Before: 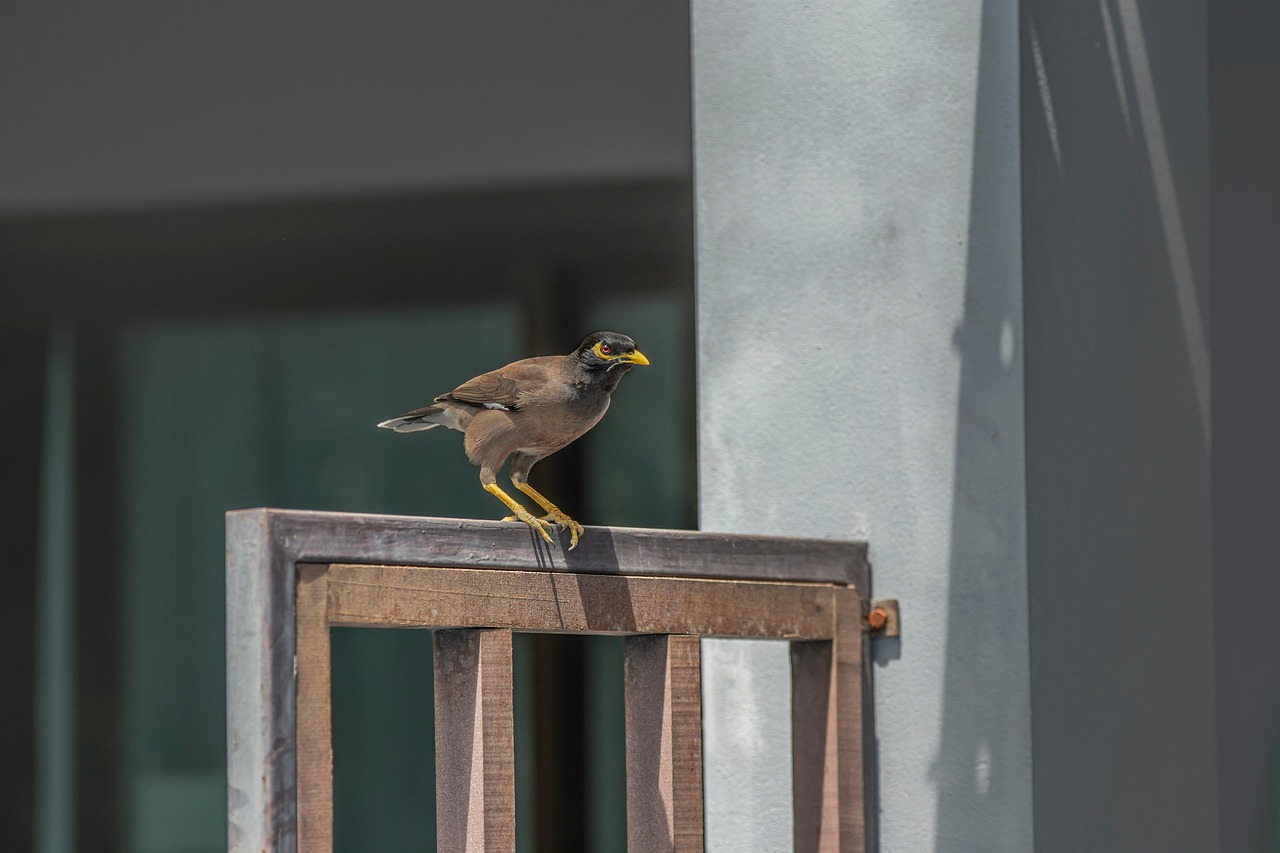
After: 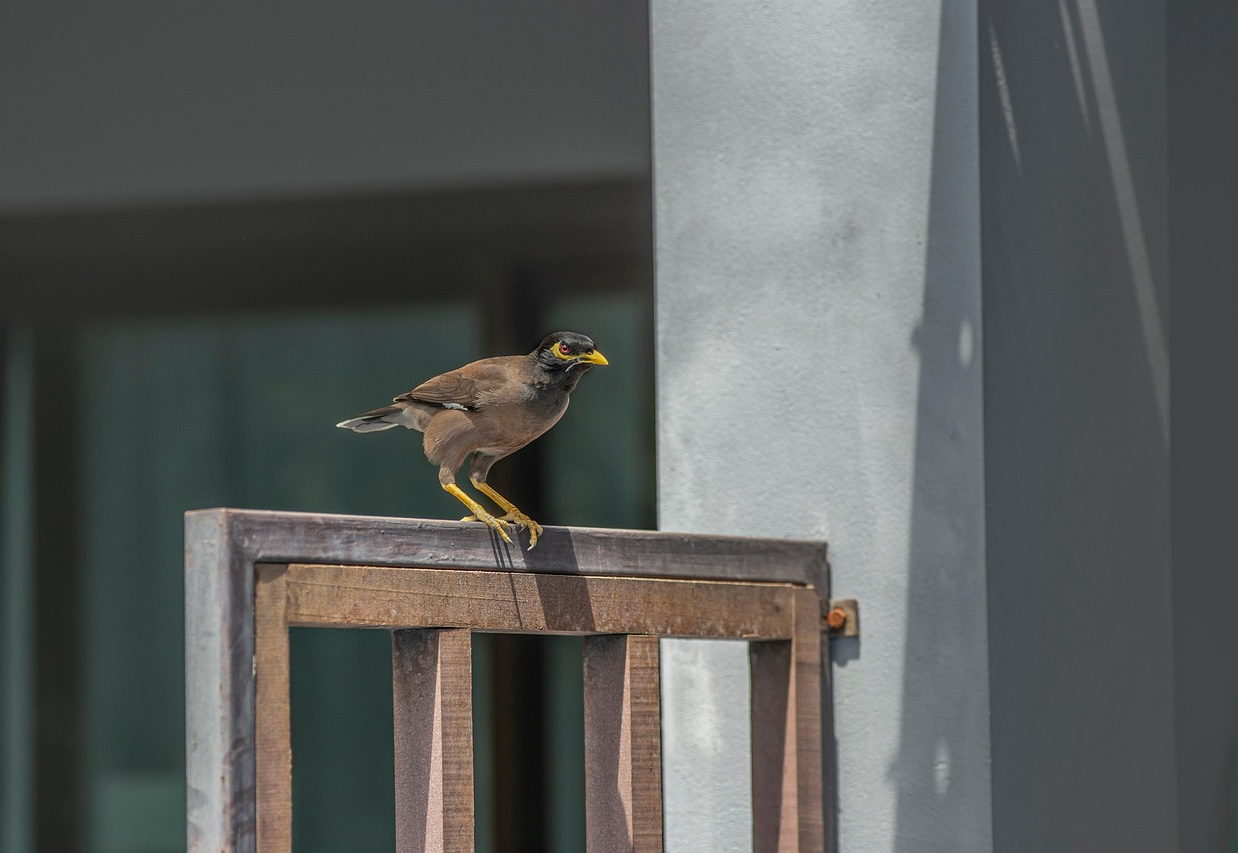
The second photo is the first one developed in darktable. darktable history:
crop and rotate: left 3.238%
